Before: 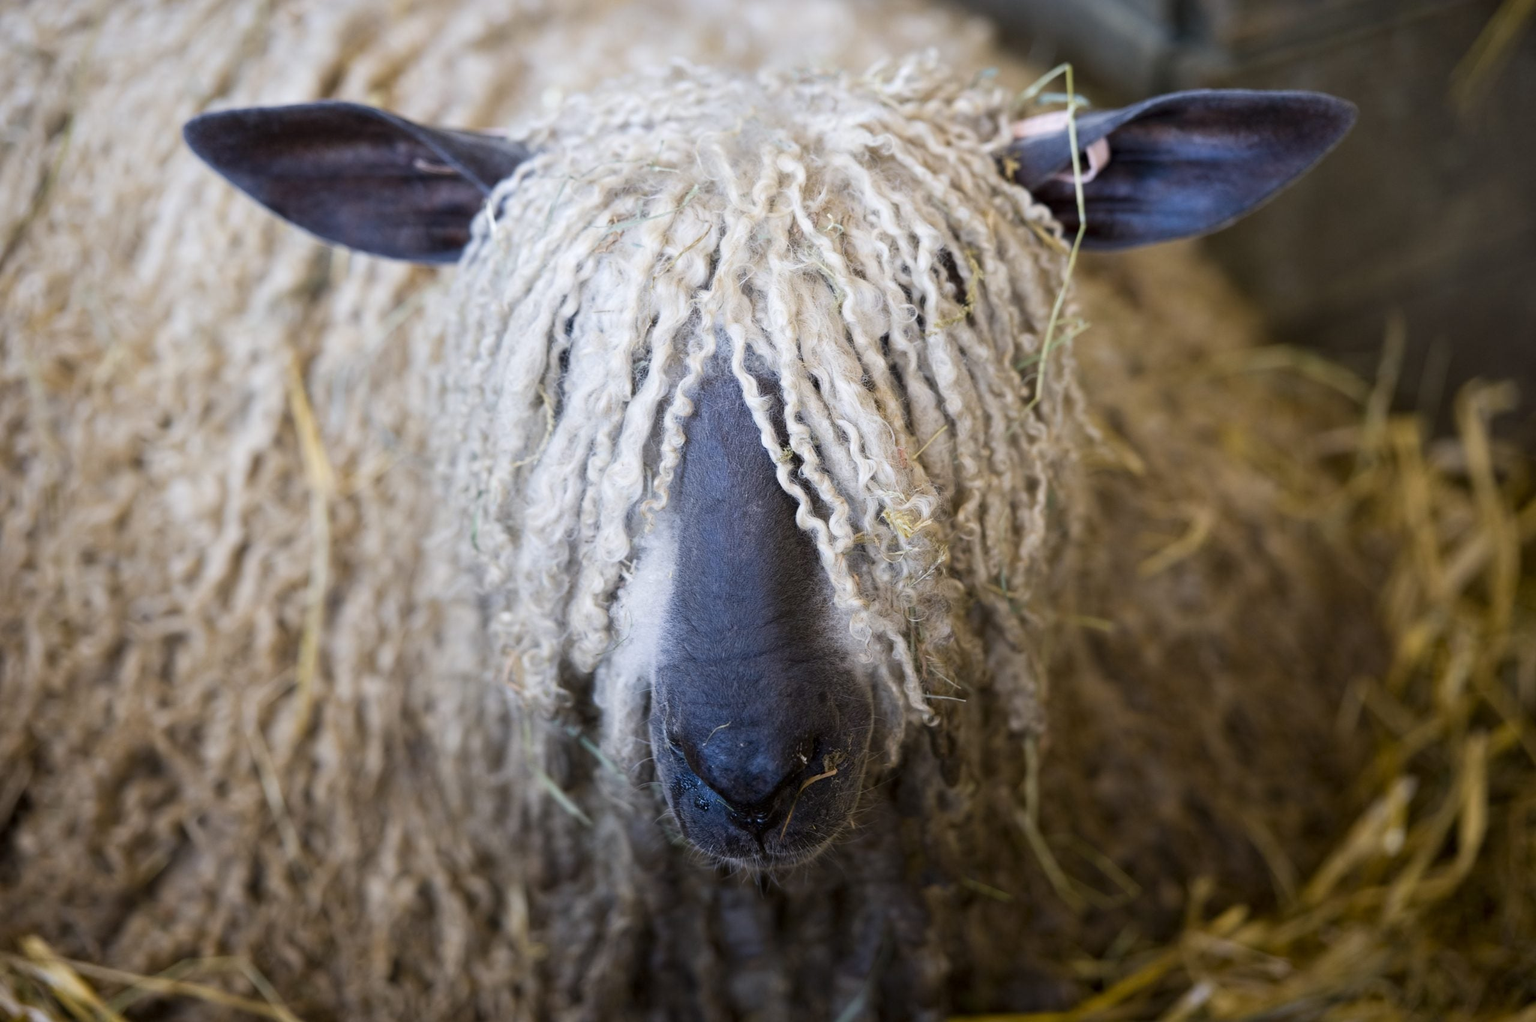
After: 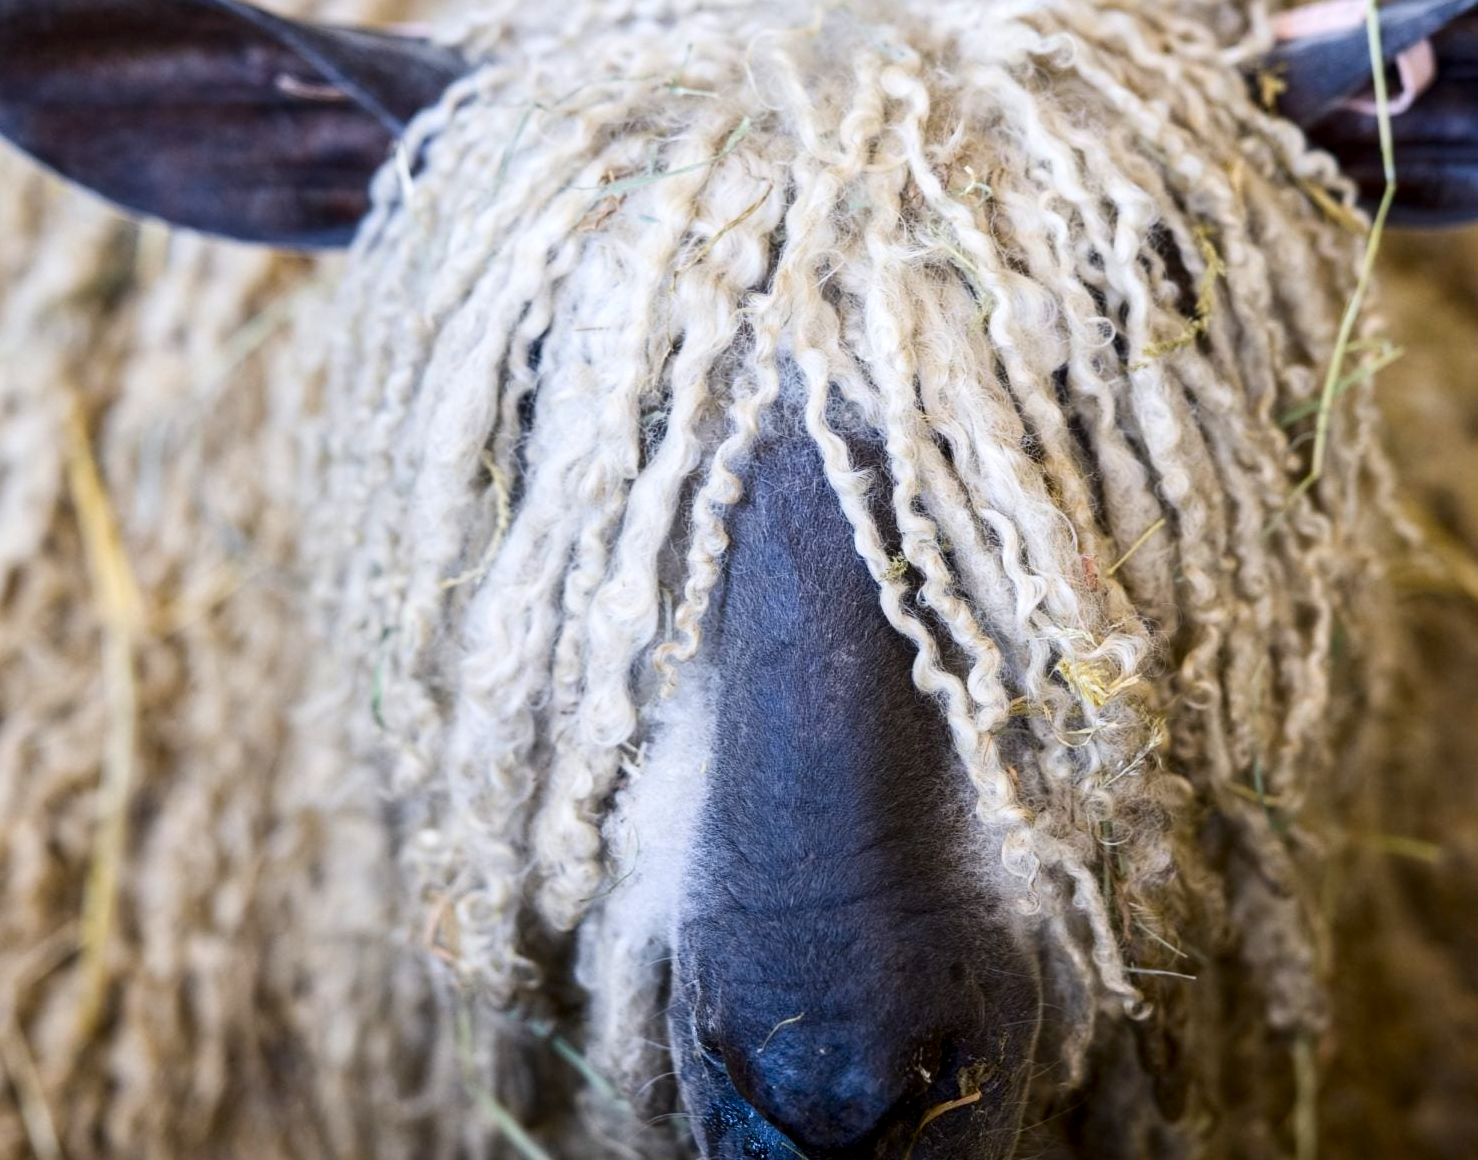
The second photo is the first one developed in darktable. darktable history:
exposure: compensate highlight preservation false
local contrast: on, module defaults
crop: left 16.174%, top 11.205%, right 26.075%, bottom 20.637%
contrast brightness saturation: contrast 0.17, saturation 0.306
